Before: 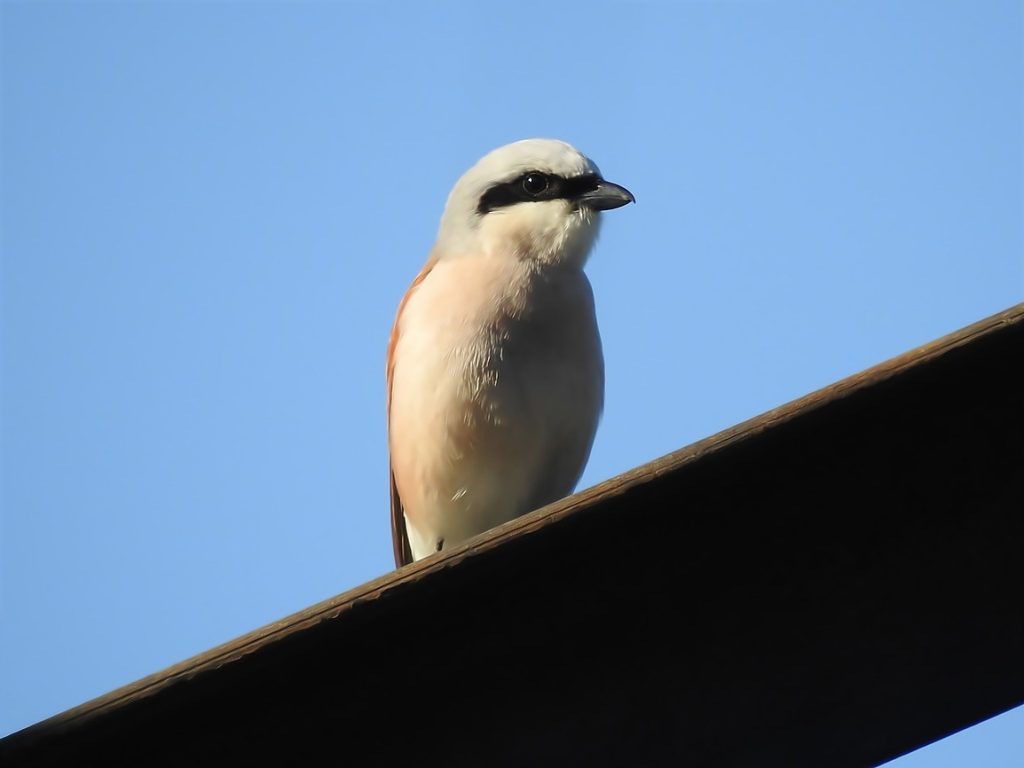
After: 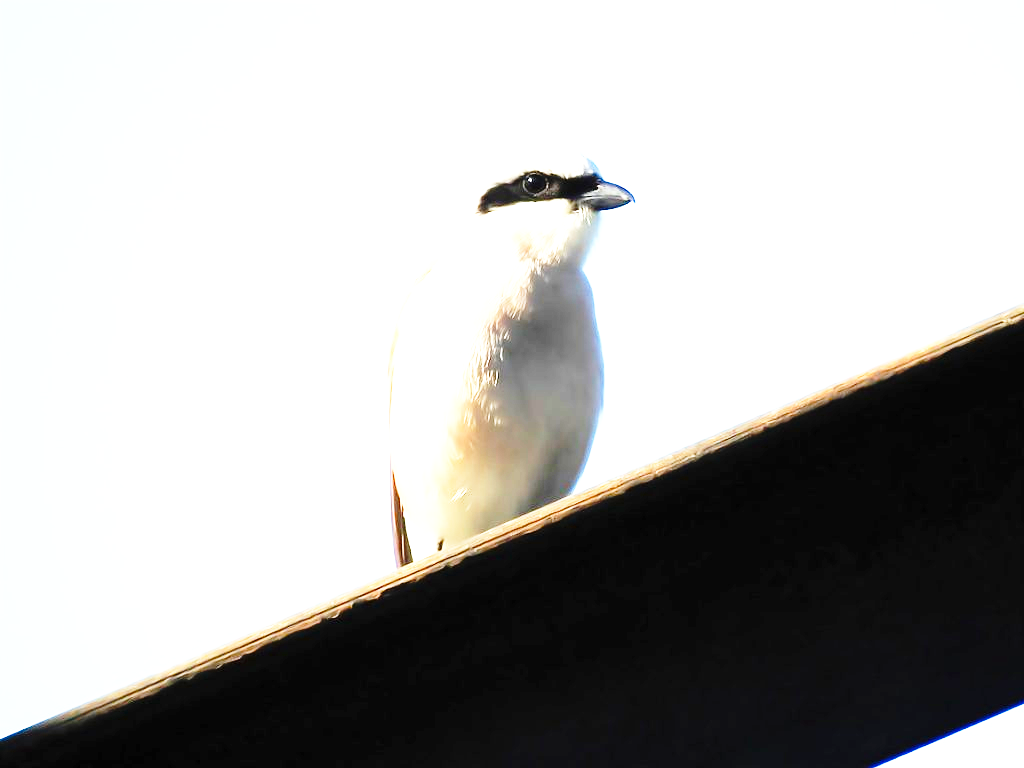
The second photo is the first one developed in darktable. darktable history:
base curve: curves: ch0 [(0, 0) (0.04, 0.03) (0.133, 0.232) (0.448, 0.748) (0.843, 0.968) (1, 1)], preserve colors none
exposure: black level correction 0.001, exposure 2 EV, compensate highlight preservation false
